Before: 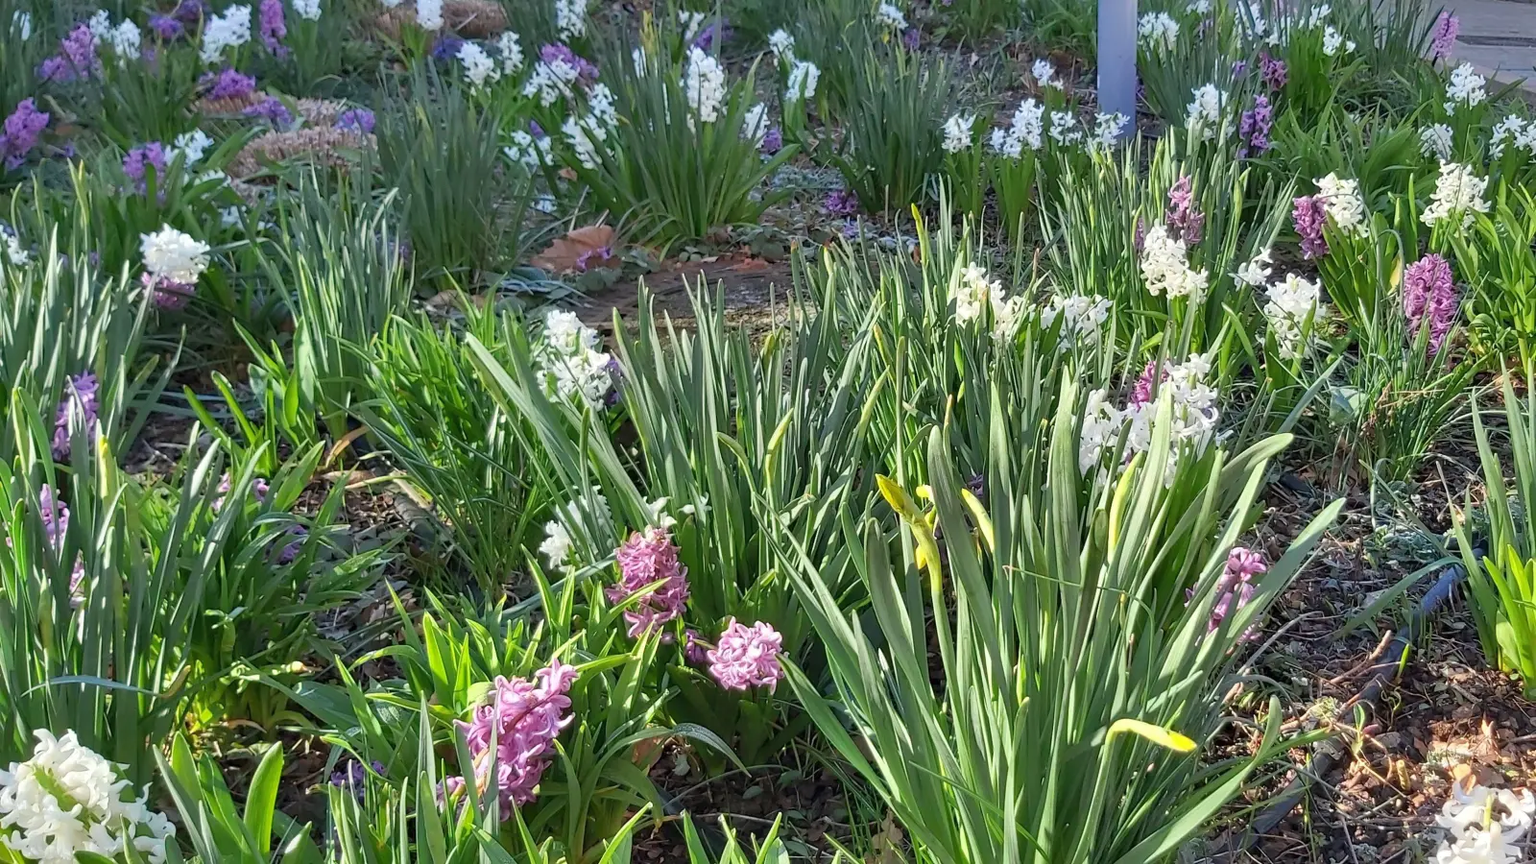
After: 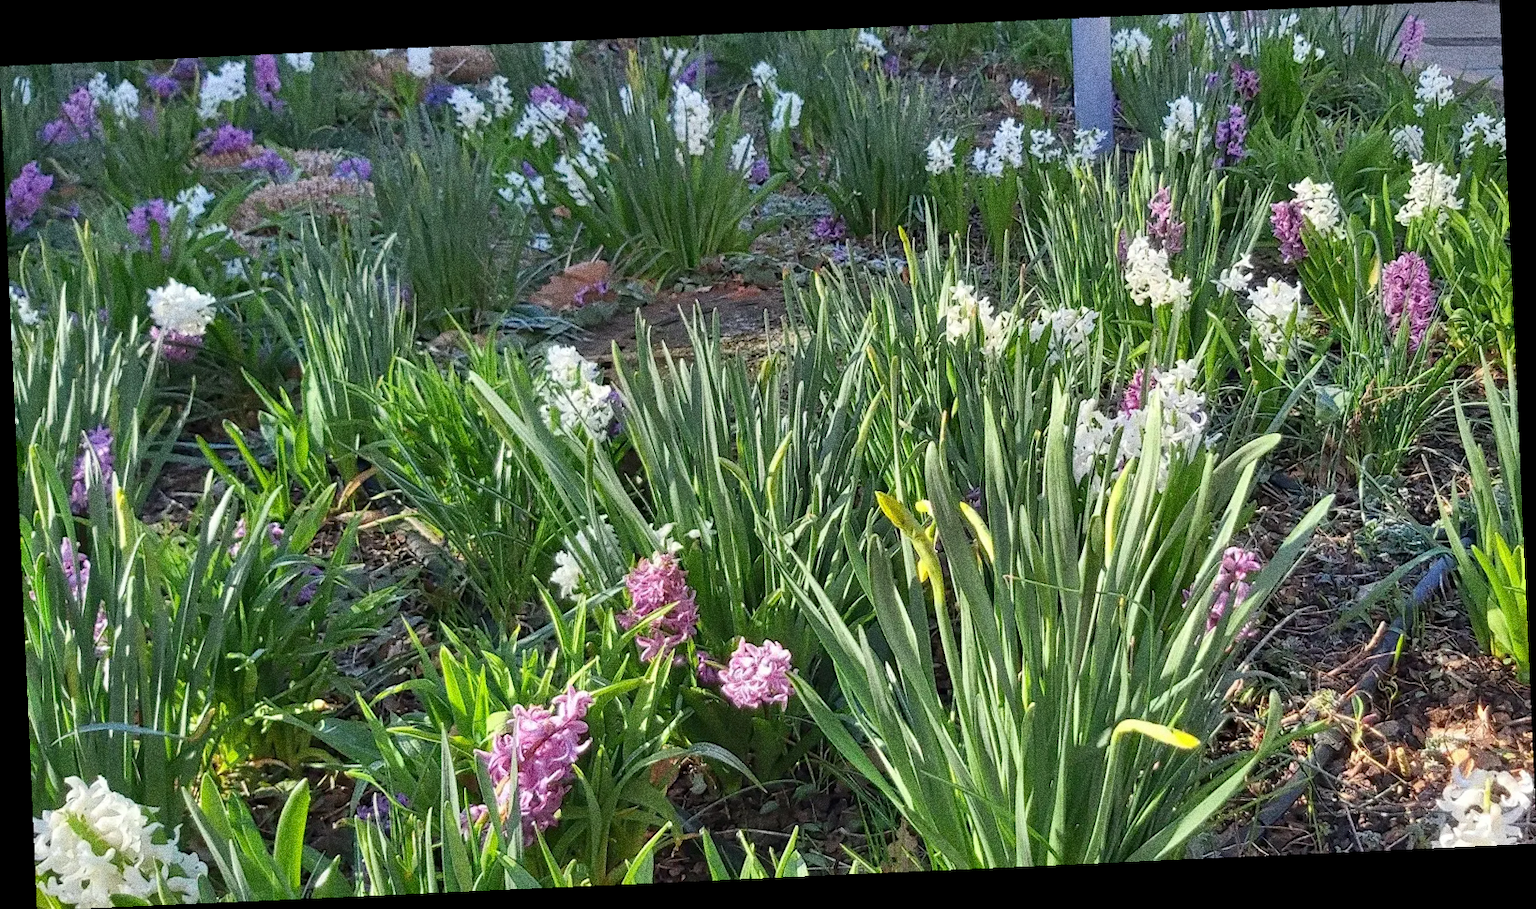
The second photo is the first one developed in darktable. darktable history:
grain: coarseness 10.62 ISO, strength 55.56%
rotate and perspective: rotation -2.56°, automatic cropping off
